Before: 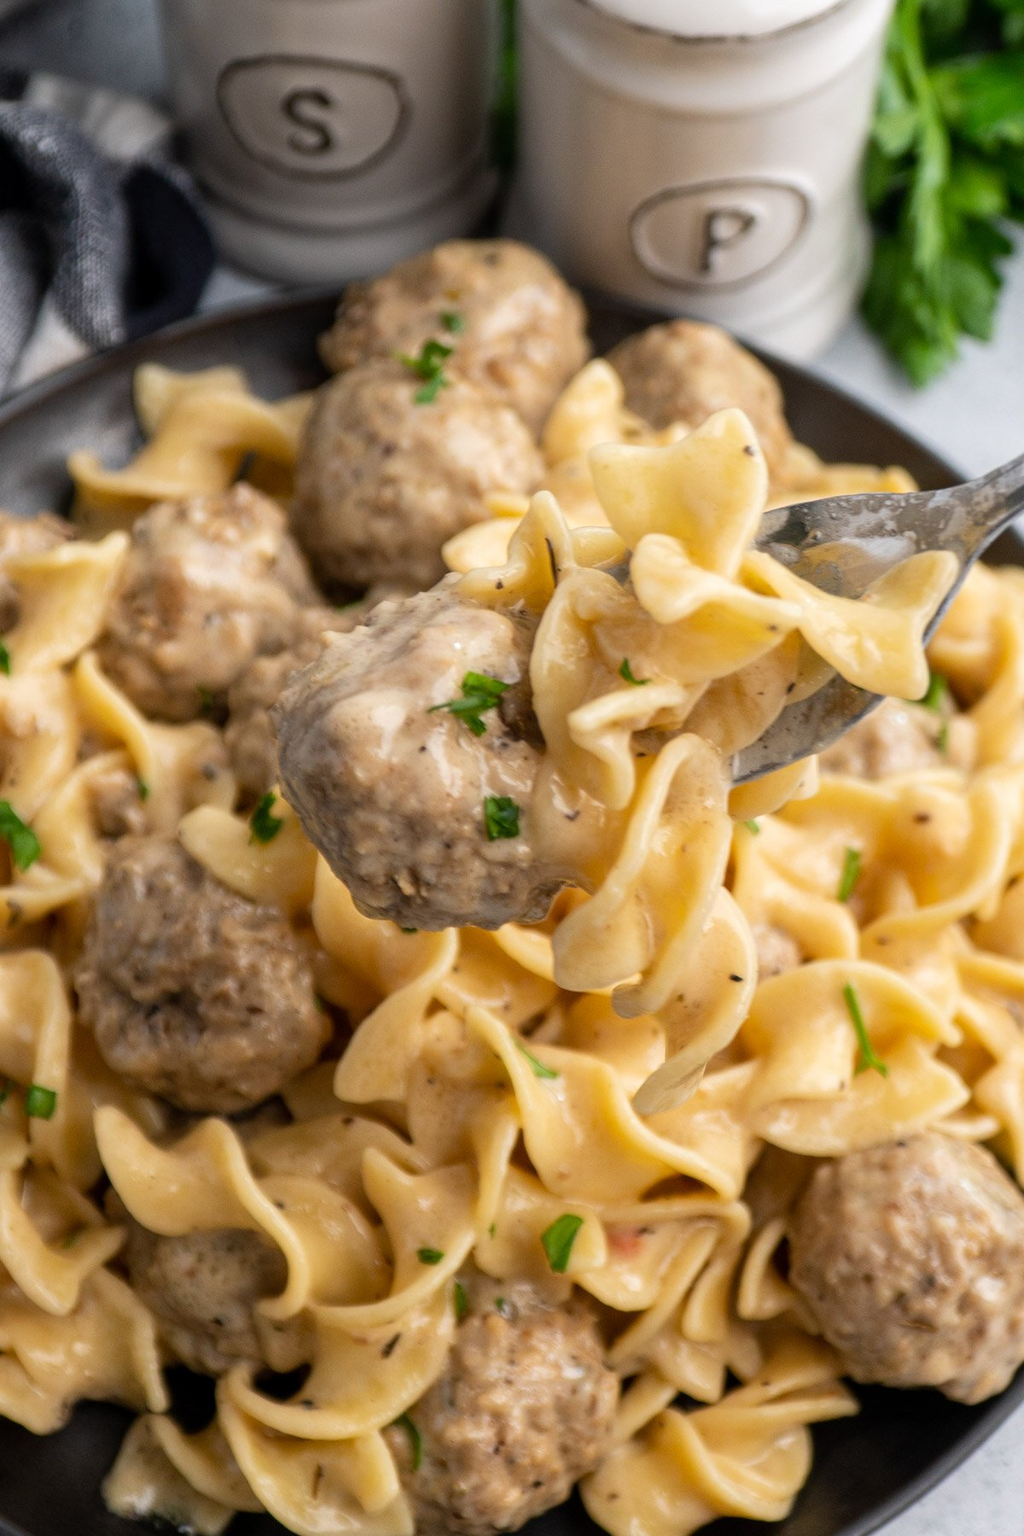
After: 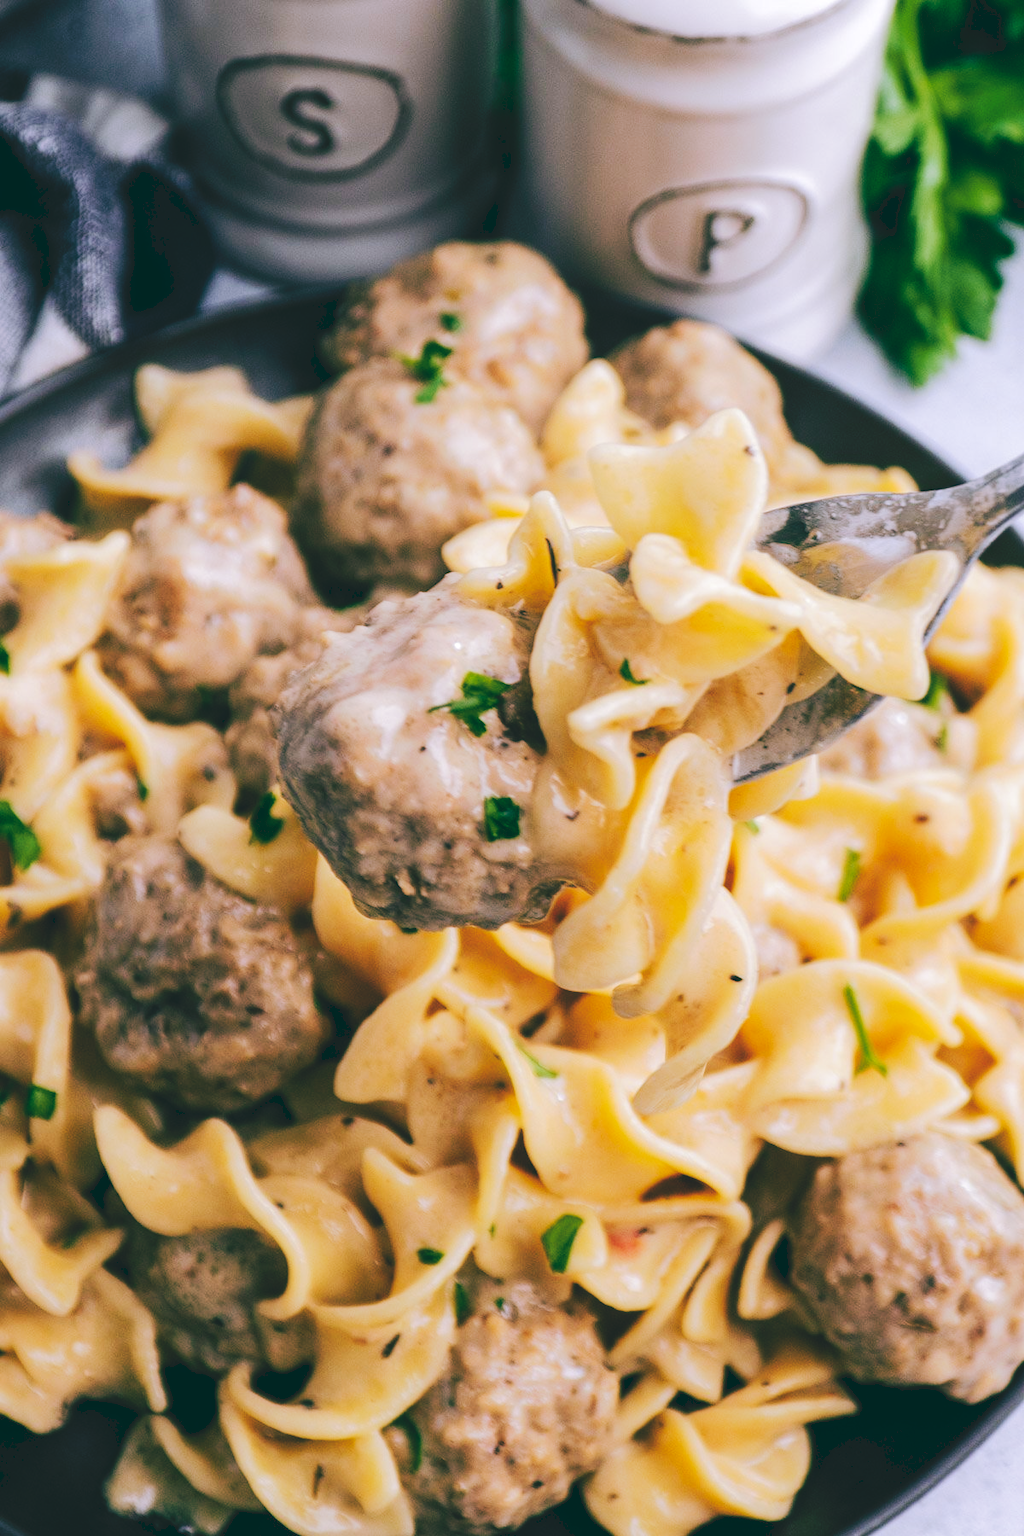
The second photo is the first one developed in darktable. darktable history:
tone curve: curves: ch0 [(0, 0) (0.003, 0.108) (0.011, 0.112) (0.025, 0.117) (0.044, 0.126) (0.069, 0.133) (0.1, 0.146) (0.136, 0.158) (0.177, 0.178) (0.224, 0.212) (0.277, 0.256) (0.335, 0.331) (0.399, 0.423) (0.468, 0.538) (0.543, 0.641) (0.623, 0.721) (0.709, 0.792) (0.801, 0.845) (0.898, 0.917) (1, 1)], preserve colors none
color look up table: target L [93.55, 92.63, 89.64, 83.6, 66.92, 62.38, 60.12, 50.05, 46.25, 33.42, 15.79, 6.427, 200.7, 102.53, 87.45, 87.32, 64.74, 57.58, 55.92, 47.77, 44.66, 52.06, 26.7, 11.62, 89.26, 76.25, 69.61, 71.39, 62.65, 62.23, 66.89, 57.09, 47.11, 46.39, 44.77, 37.65, 38.4, 38.22, 32.43, 27.88, 6.797, 12.2, 85.98, 65.04, 53.16, 49.12, 43.89, 29.83, 18.55], target a [-20.32, -22.05, -33.95, -8.434, -50.51, -57.25, -22.72, -25.27, -4.428, -29.34, -48.46, -19.99, 0, 0, 10.21, 5.272, 37.55, 58.68, 28.02, 63.11, 52.34, 32.35, 41.53, -3.647, 13.14, 21.46, 8.369, 42.64, 68.87, 35.8, 68.84, 0.27, 8.723, 22.79, 28.86, 48.04, 26.45, 54.34, -3.492, 41.72, -8.627, 5.012, -22.82, -25.96, -11.54, -23.85, -11.65, 0.169, -29.5], target b [79.4, 15.94, -9.21, -8.328, 24.69, 51.57, 26.07, 40.55, 20.26, 26.45, 13.37, -0.909, -0.001, -0.002, -2.077, 42.36, 4.032, 28.15, 24.26, 32.86, 0.66, 50.2, 7.615, 5.371, -18.85, -37.18, -25.73, -44.68, -38.96, -38.28, -52.12, -7.926, -63.45, -5.82, -63.57, -3.668, -87.69, -67.23, -5.649, -25.84, -28.14, -37.92, -19.77, -28.52, -51.45, -4.501, -20.82, -28.26, -11.27], num patches 49
